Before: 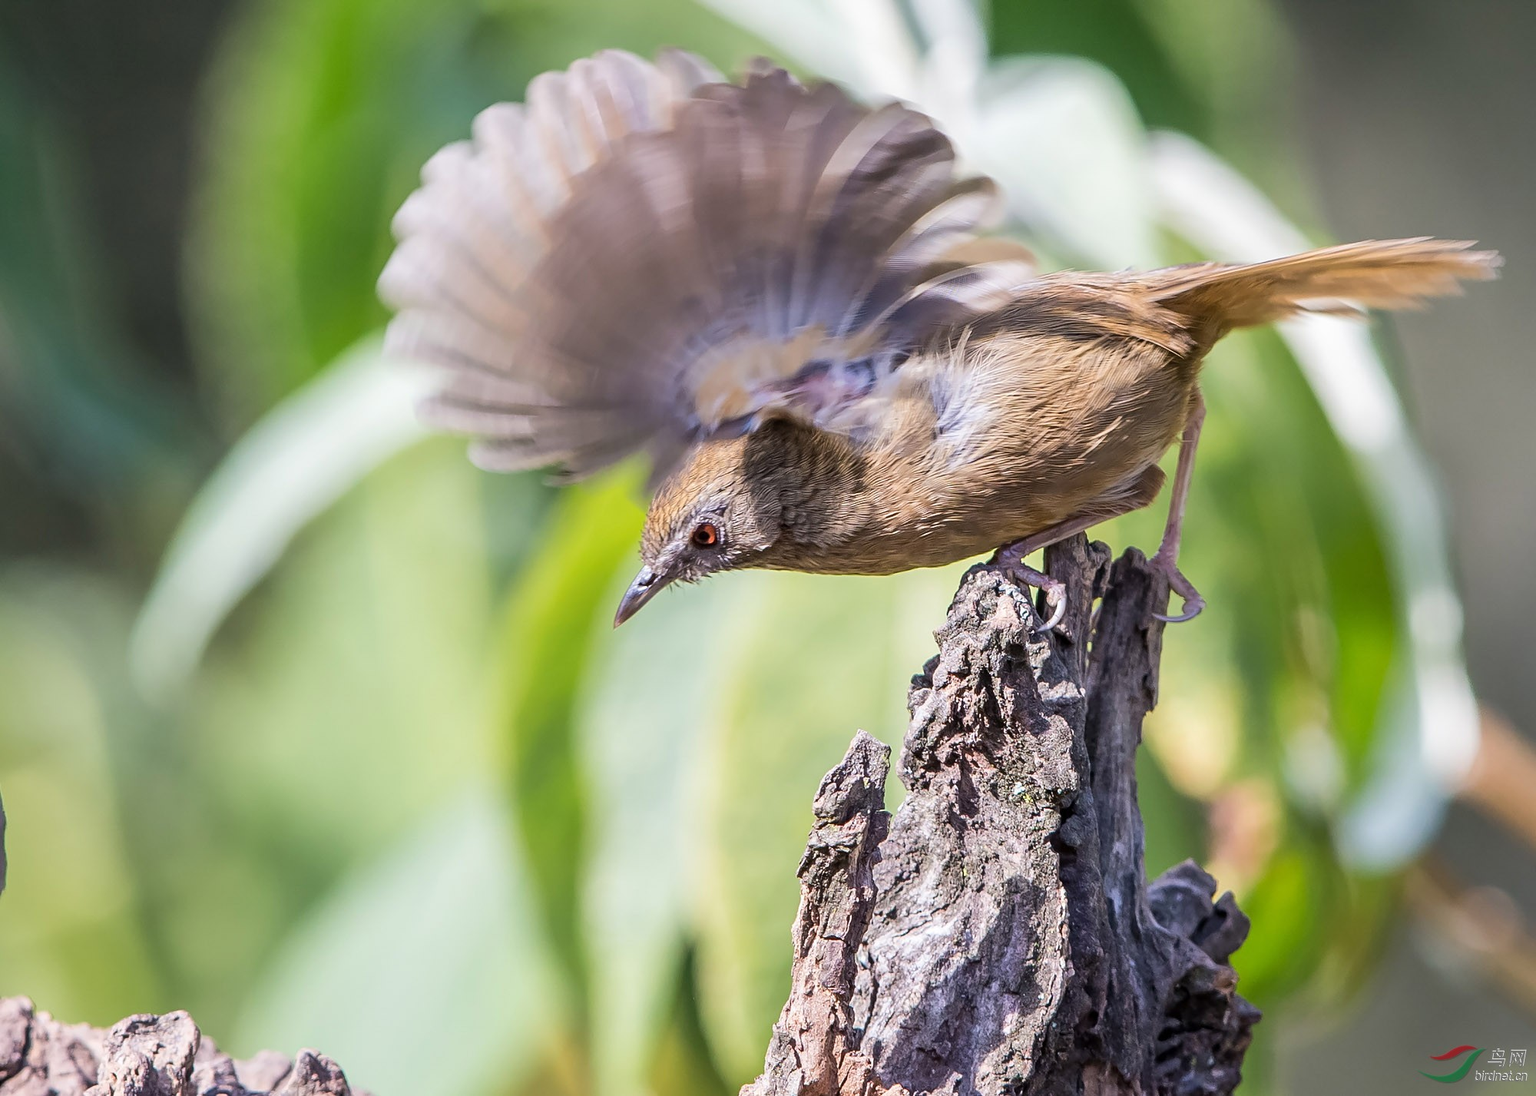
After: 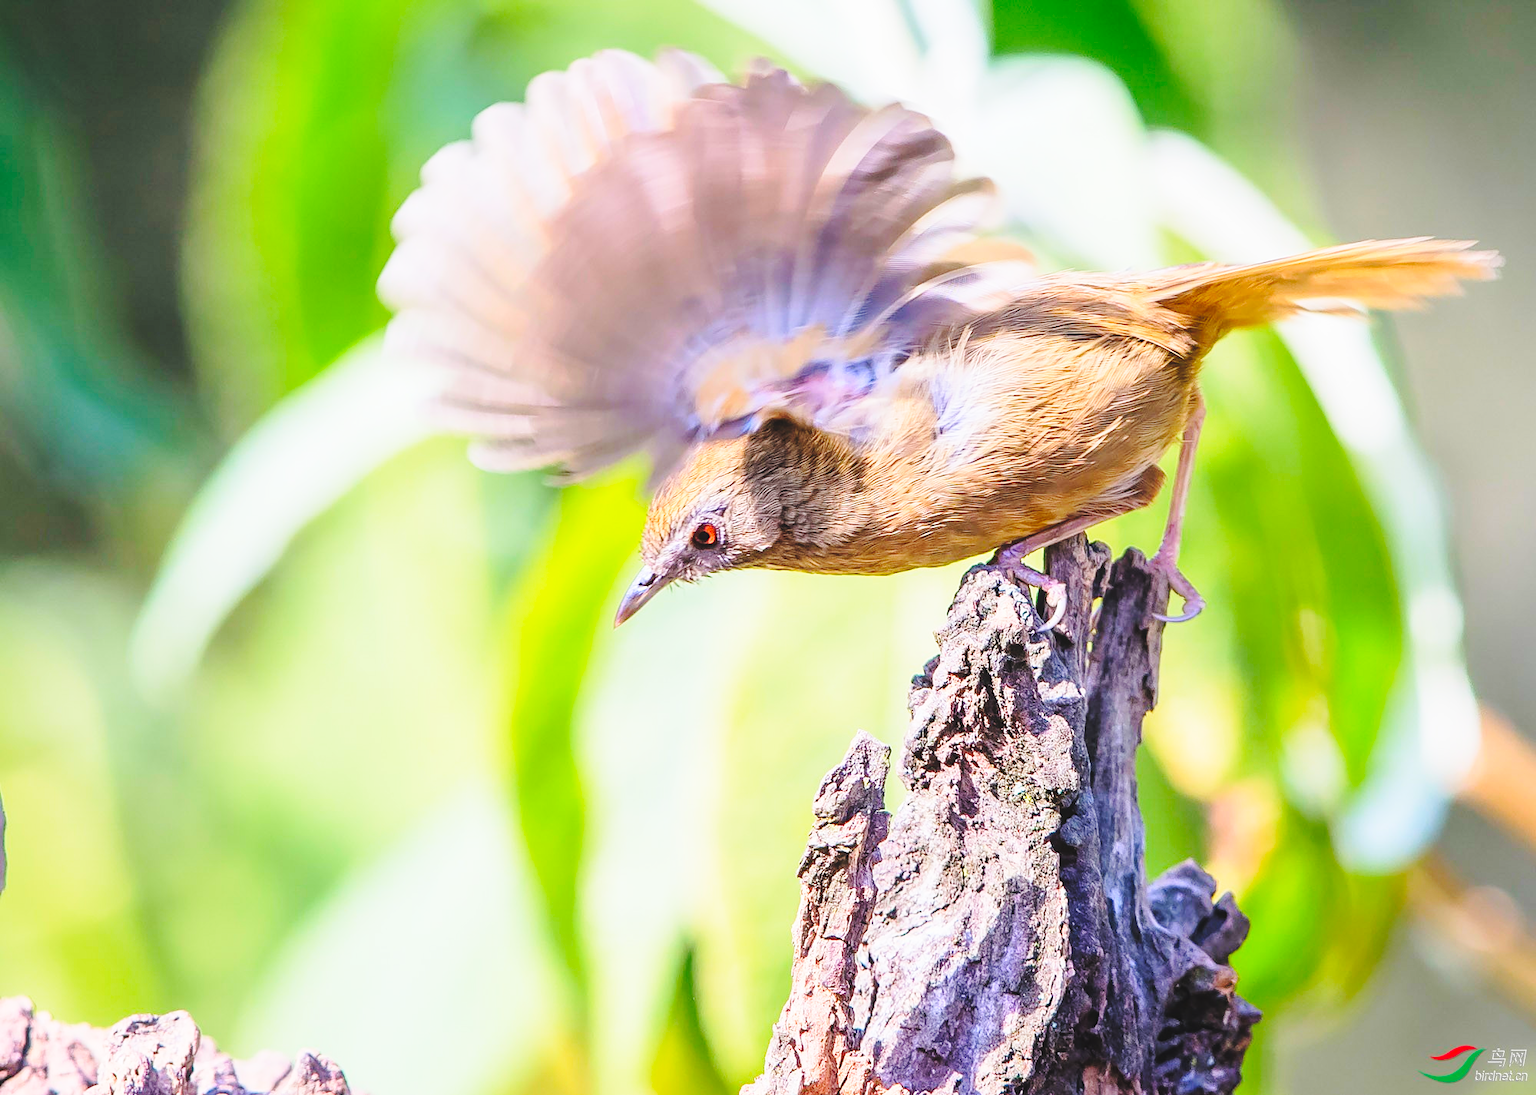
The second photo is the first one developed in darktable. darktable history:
contrast brightness saturation: contrast 0.067, brightness 0.171, saturation 0.399
contrast equalizer: octaves 7, y [[0.783, 0.666, 0.575, 0.77, 0.556, 0.501], [0.5 ×6], [0.5 ×6], [0, 0.02, 0.272, 0.399, 0.062, 0], [0 ×6]], mix -0.205
base curve: curves: ch0 [(0, 0) (0.04, 0.03) (0.133, 0.232) (0.448, 0.748) (0.843, 0.968) (1, 1)], preserve colors none
